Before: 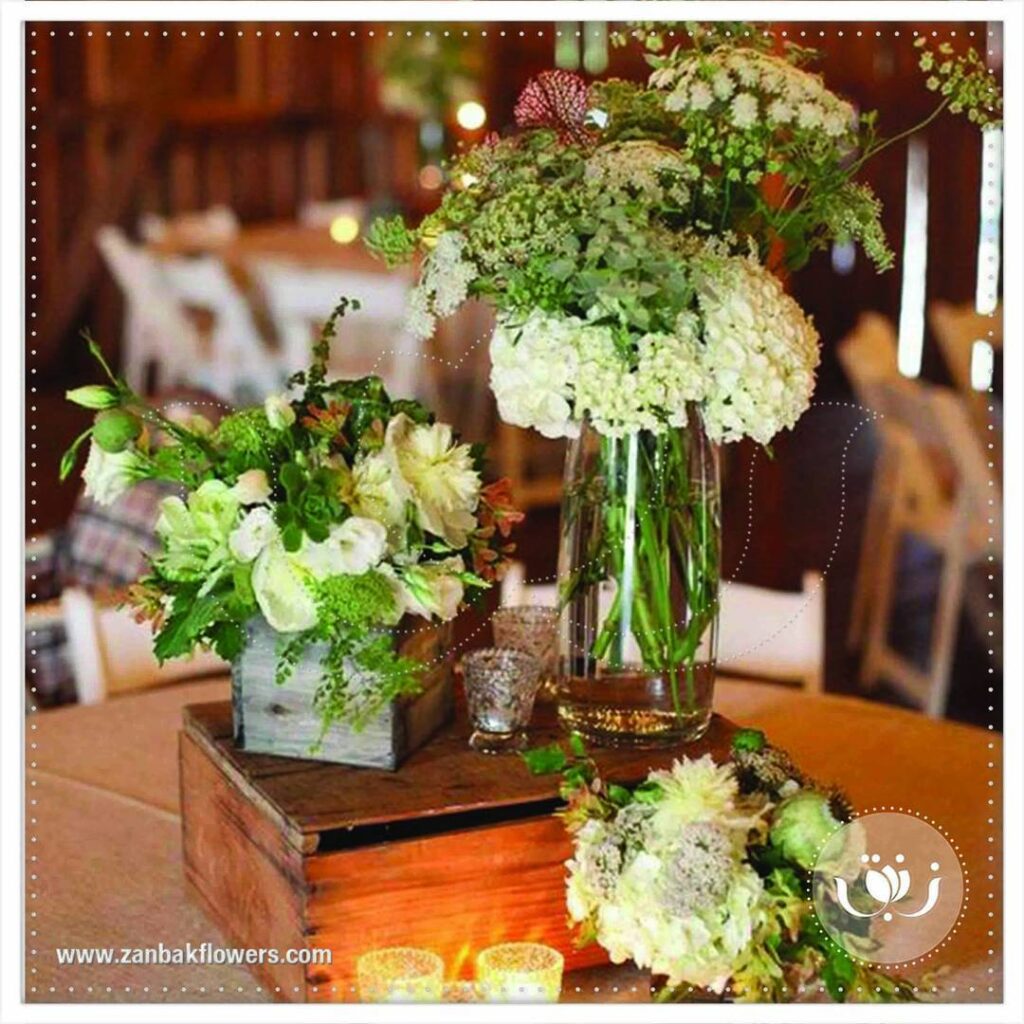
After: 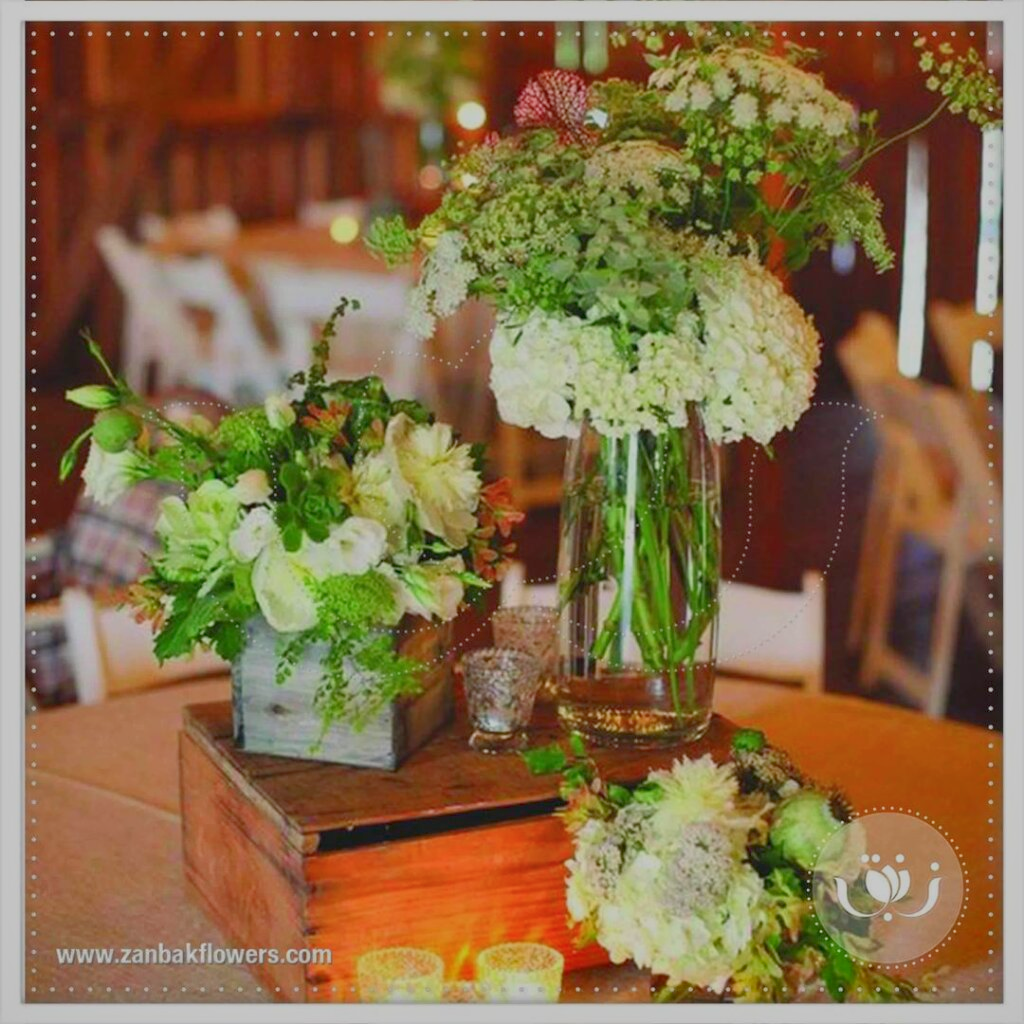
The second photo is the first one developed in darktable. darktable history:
shadows and highlights: shadows 25, highlights -48, soften with gaussian
color balance rgb: contrast -30%
